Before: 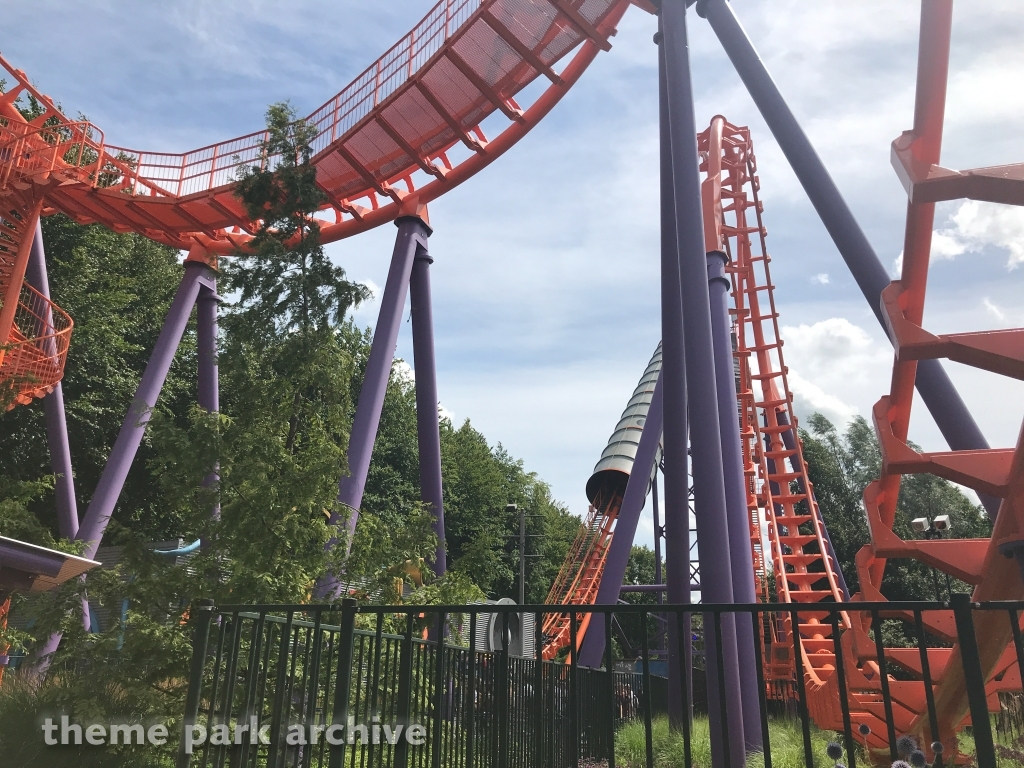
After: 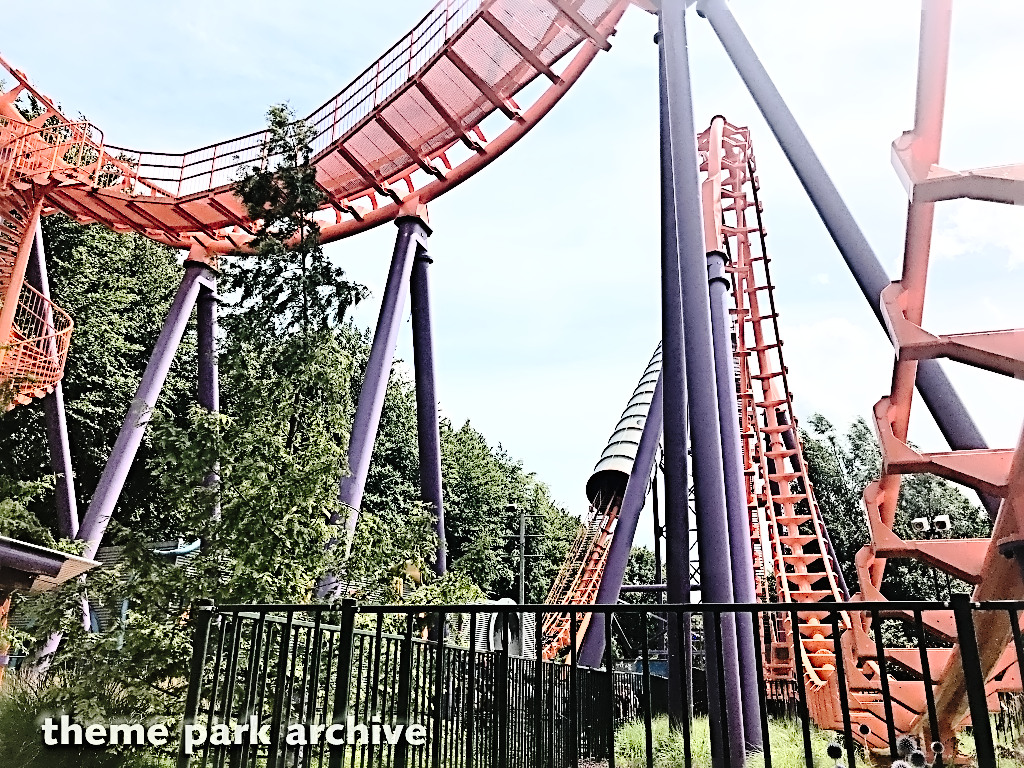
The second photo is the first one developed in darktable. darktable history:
rgb curve: curves: ch0 [(0, 0) (0.21, 0.15) (0.24, 0.21) (0.5, 0.75) (0.75, 0.96) (0.89, 0.99) (1, 1)]; ch1 [(0, 0.02) (0.21, 0.13) (0.25, 0.2) (0.5, 0.67) (0.75, 0.9) (0.89, 0.97) (1, 1)]; ch2 [(0, 0.02) (0.21, 0.13) (0.25, 0.2) (0.5, 0.67) (0.75, 0.9) (0.89, 0.97) (1, 1)], compensate middle gray true
white balance: emerald 1
base curve: curves: ch0 [(0, 0) (0.235, 0.266) (0.503, 0.496) (0.786, 0.72) (1, 1)]
contrast equalizer: y [[0.5 ×4, 0.525, 0.667], [0.5 ×6], [0.5 ×6], [0 ×4, 0.042, 0], [0, 0, 0.004, 0.1, 0.191, 0.131]]
tone curve: curves: ch0 [(0, 0) (0.003, 0.013) (0.011, 0.012) (0.025, 0.011) (0.044, 0.016) (0.069, 0.029) (0.1, 0.045) (0.136, 0.074) (0.177, 0.123) (0.224, 0.207) (0.277, 0.313) (0.335, 0.414) (0.399, 0.509) (0.468, 0.599) (0.543, 0.663) (0.623, 0.728) (0.709, 0.79) (0.801, 0.854) (0.898, 0.925) (1, 1)], preserve colors none
sharpen: radius 3.69, amount 0.928
